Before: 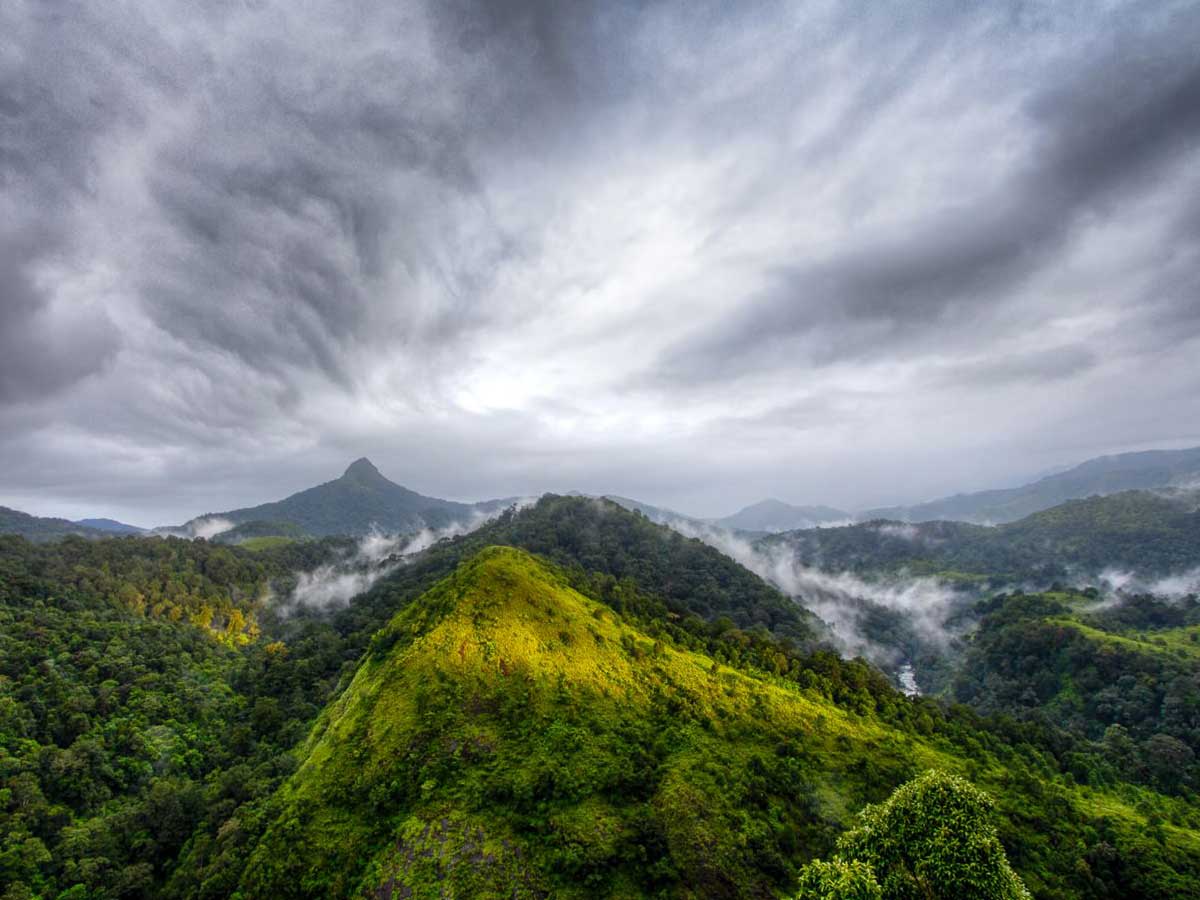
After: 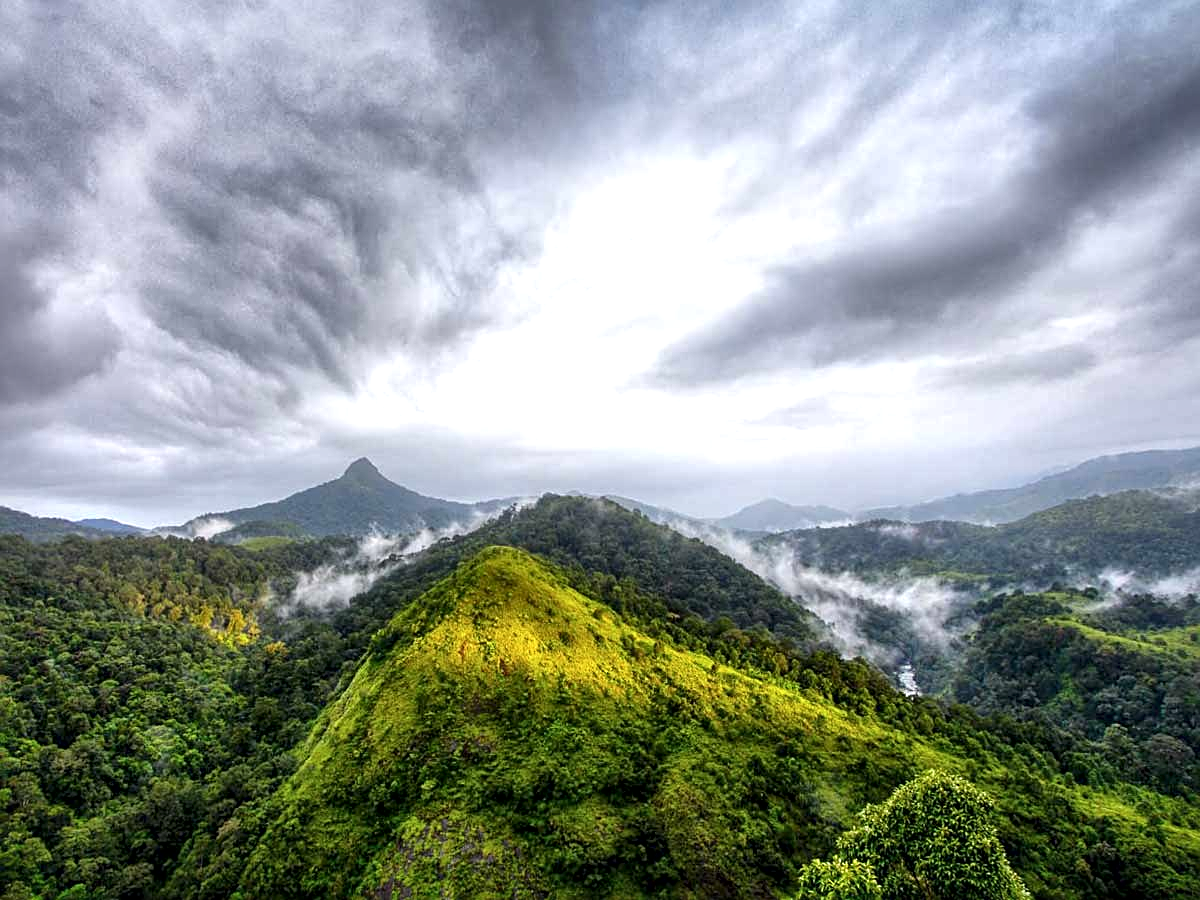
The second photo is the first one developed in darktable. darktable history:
local contrast: mode bilateral grid, contrast 20, coarseness 50, detail 143%, midtone range 0.2
exposure: exposure 0.462 EV, compensate exposure bias true, compensate highlight preservation false
sharpen: on, module defaults
